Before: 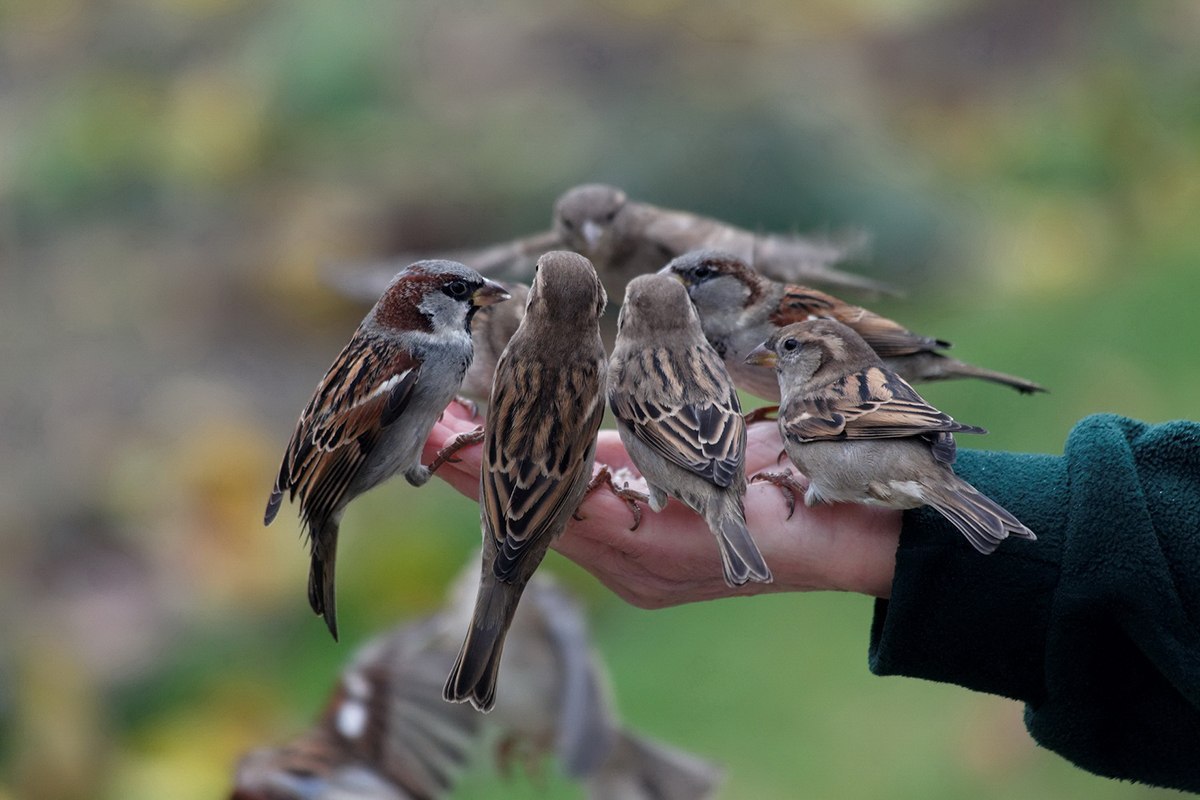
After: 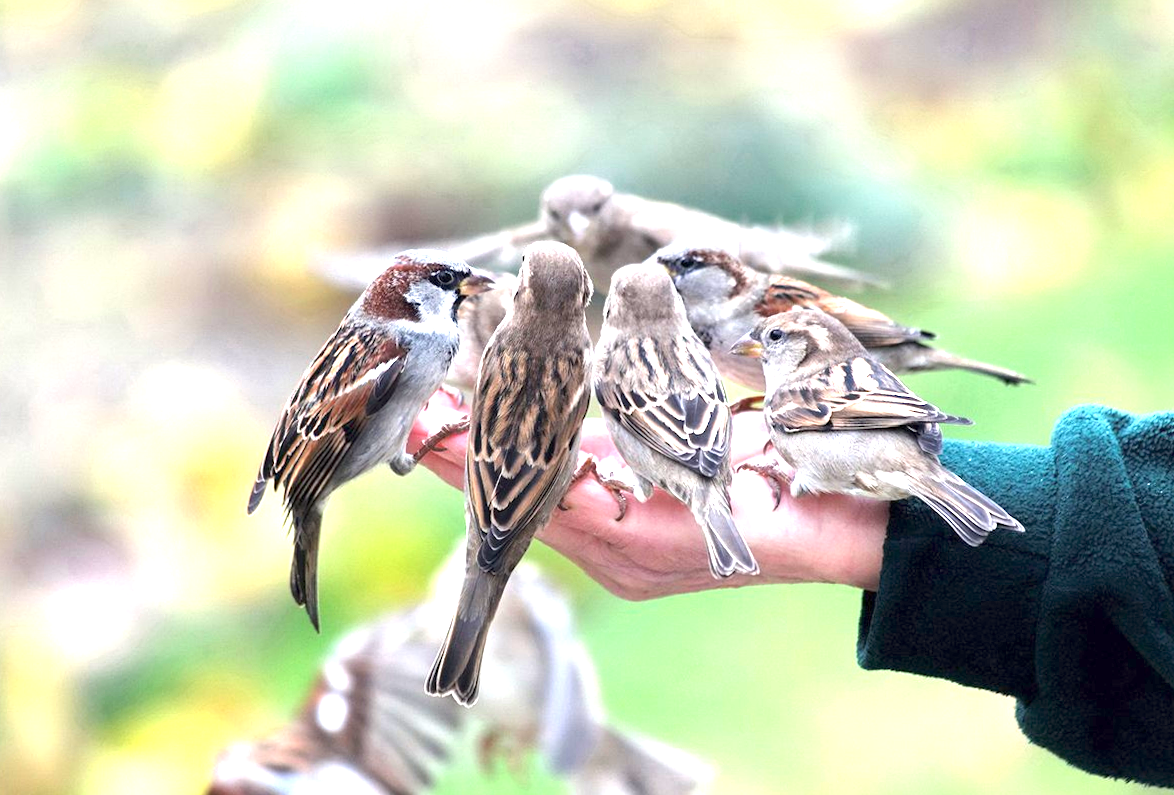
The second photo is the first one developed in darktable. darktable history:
rotate and perspective: rotation 0.226°, lens shift (vertical) -0.042, crop left 0.023, crop right 0.982, crop top 0.006, crop bottom 0.994
exposure: exposure 2.25 EV, compensate highlight preservation false
